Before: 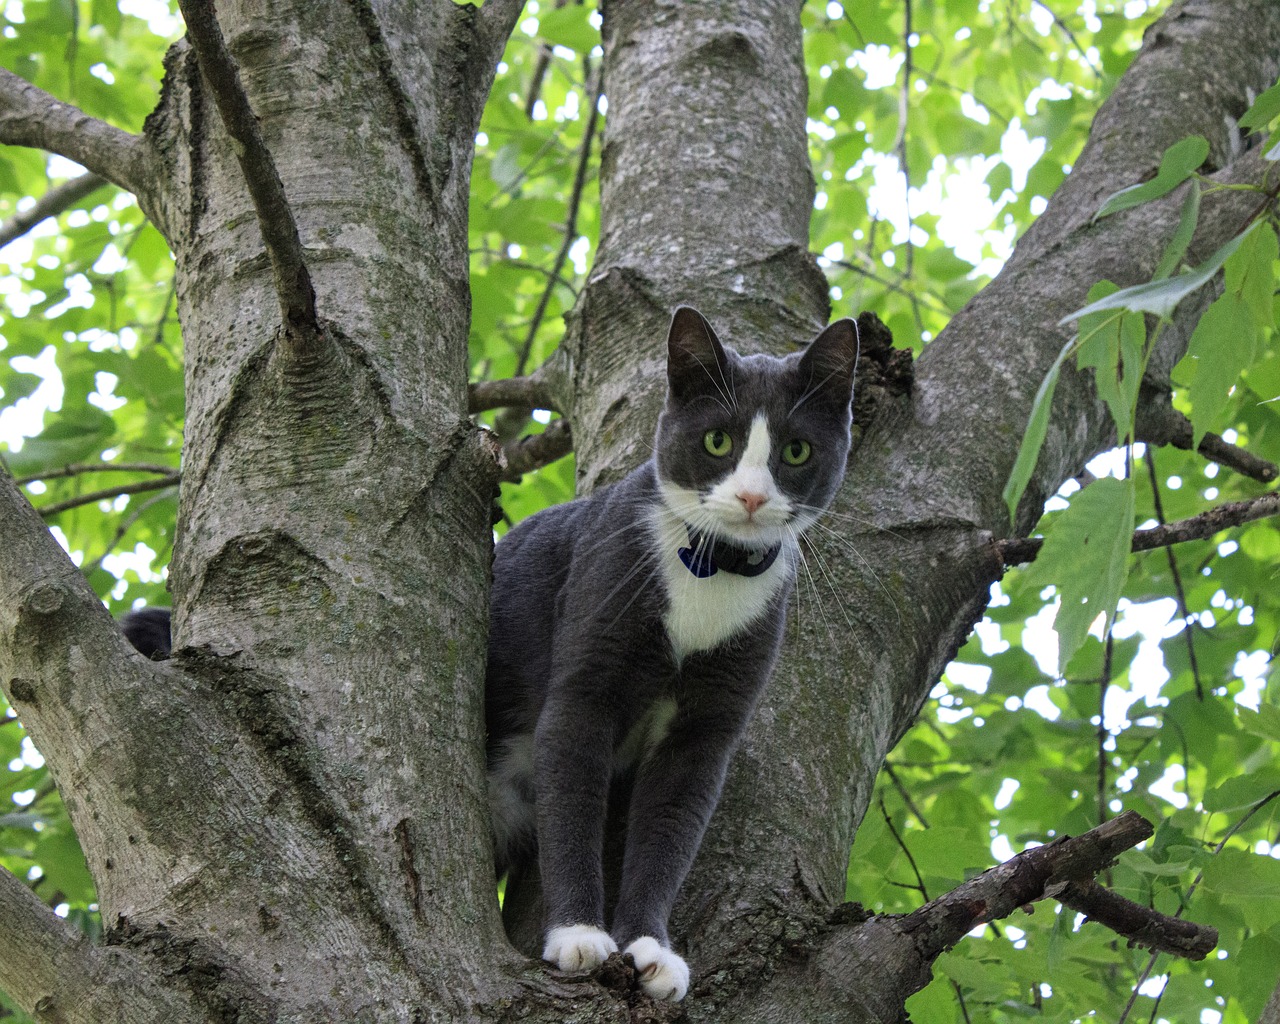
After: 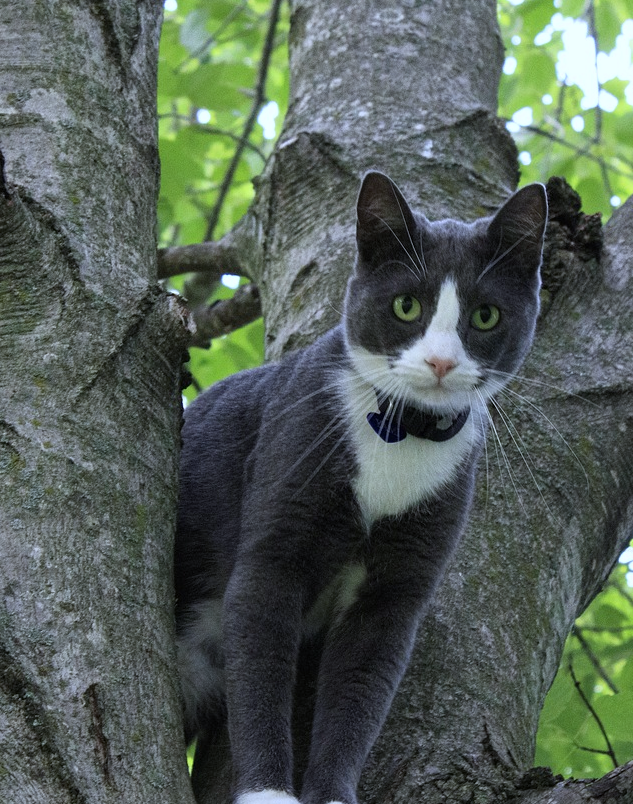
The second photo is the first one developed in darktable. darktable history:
crop and rotate: angle 0.02°, left 24.353%, top 13.219%, right 26.156%, bottom 8.224%
contrast brightness saturation: saturation -0.1
white balance: red 0.931, blue 1.11
